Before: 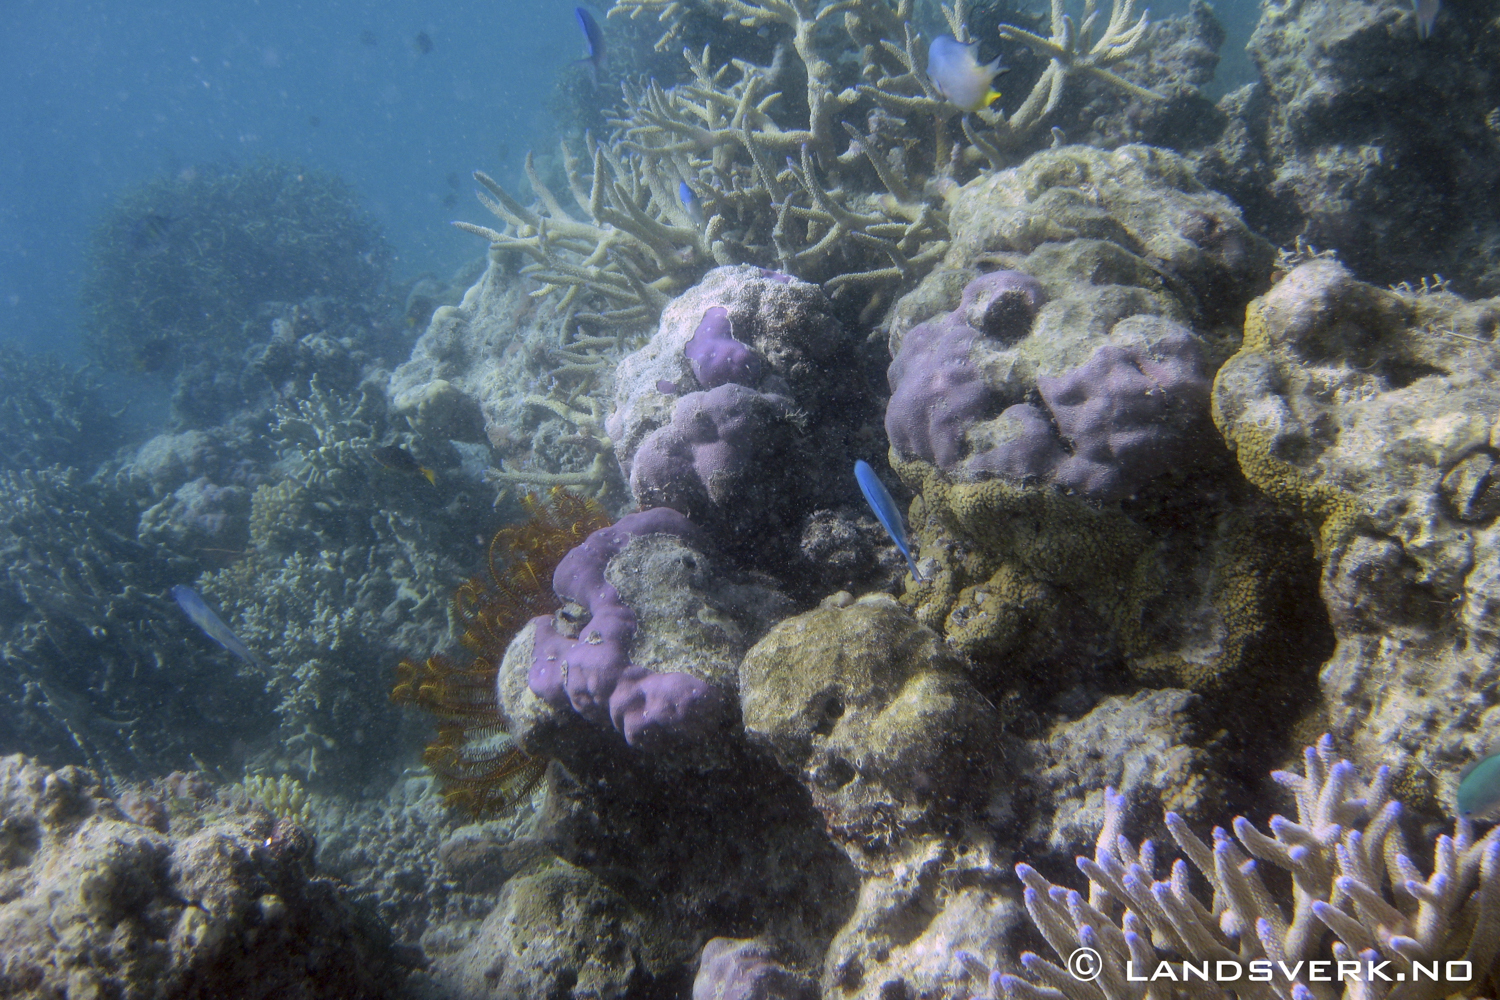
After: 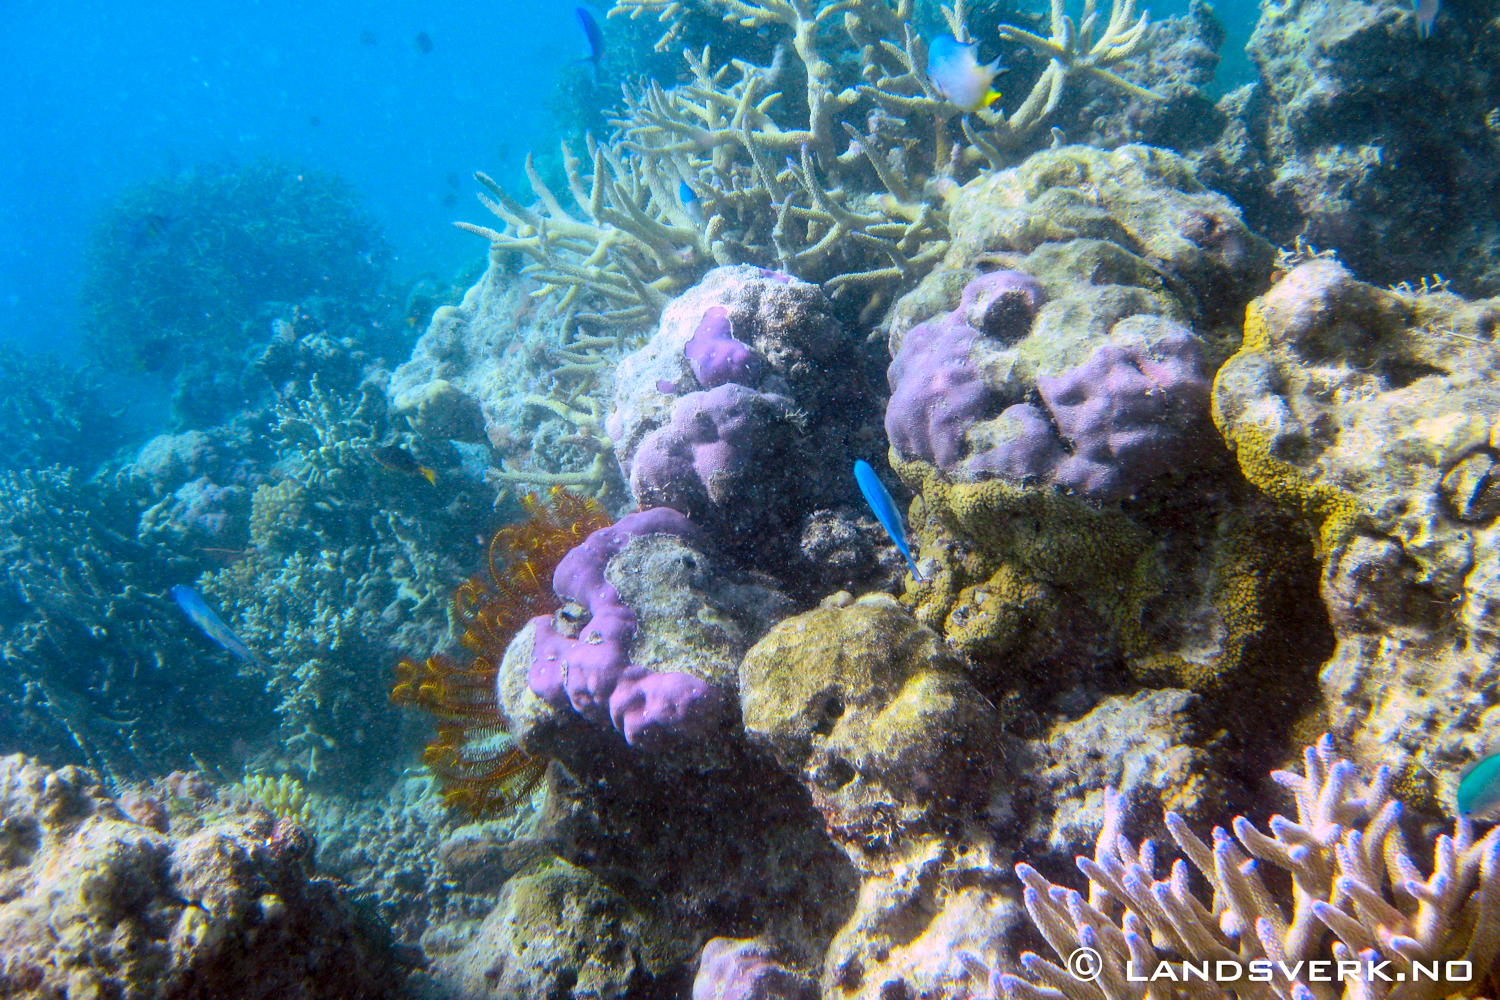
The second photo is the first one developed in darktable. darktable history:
contrast brightness saturation: contrast 0.2, brightness 0.2, saturation 0.8
contrast equalizer: y [[0.5, 0.501, 0.532, 0.538, 0.54, 0.541], [0.5 ×6], [0.5 ×6], [0 ×6], [0 ×6]]
